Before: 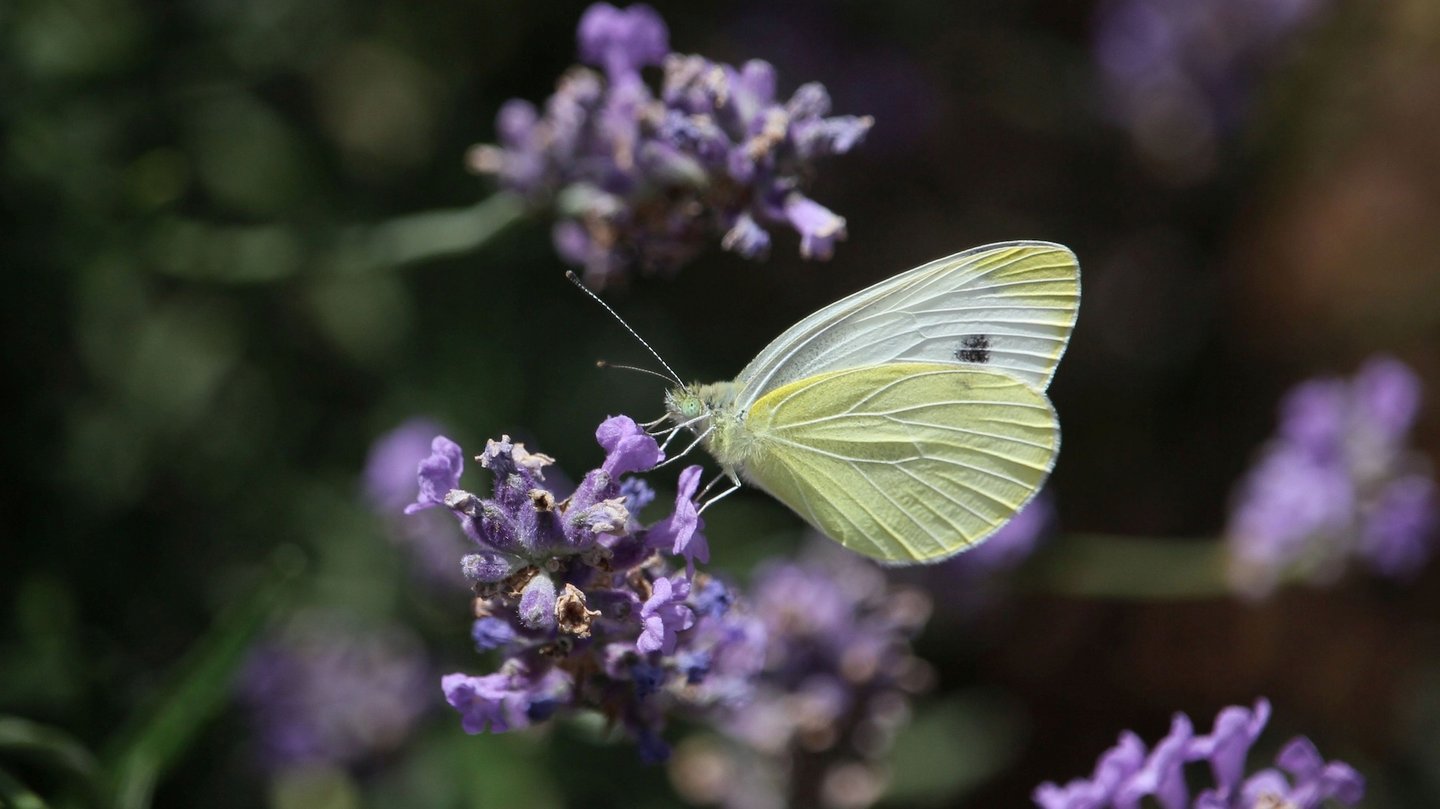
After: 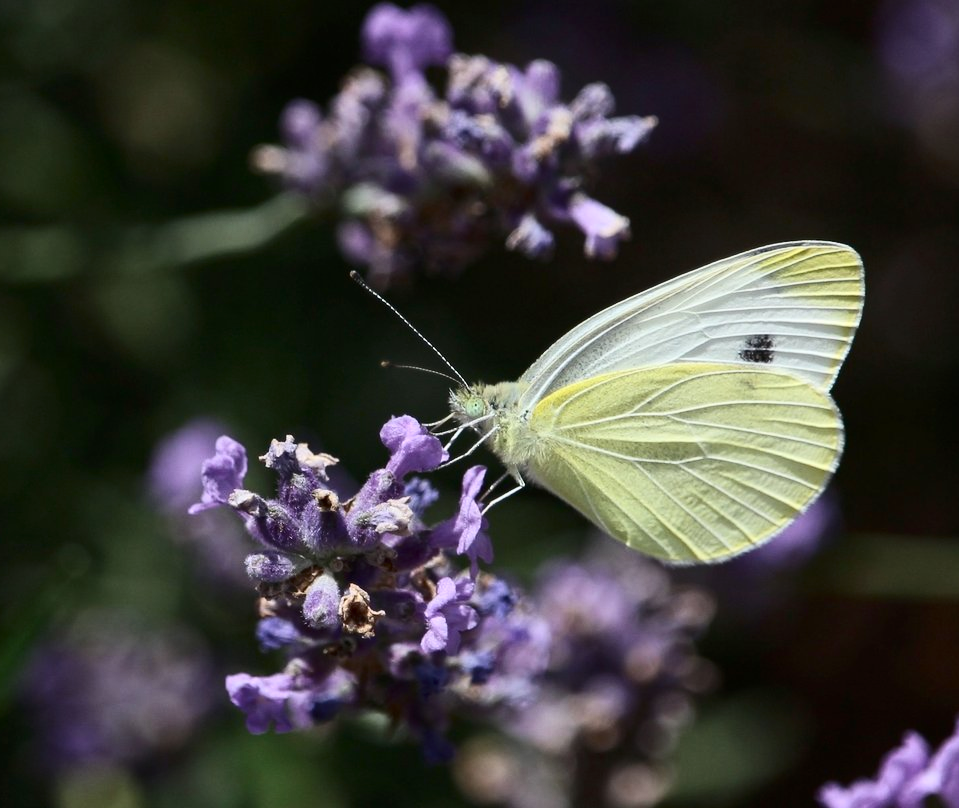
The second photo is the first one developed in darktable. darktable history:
crop and rotate: left 15.055%, right 18.278%
contrast brightness saturation: contrast 0.22
